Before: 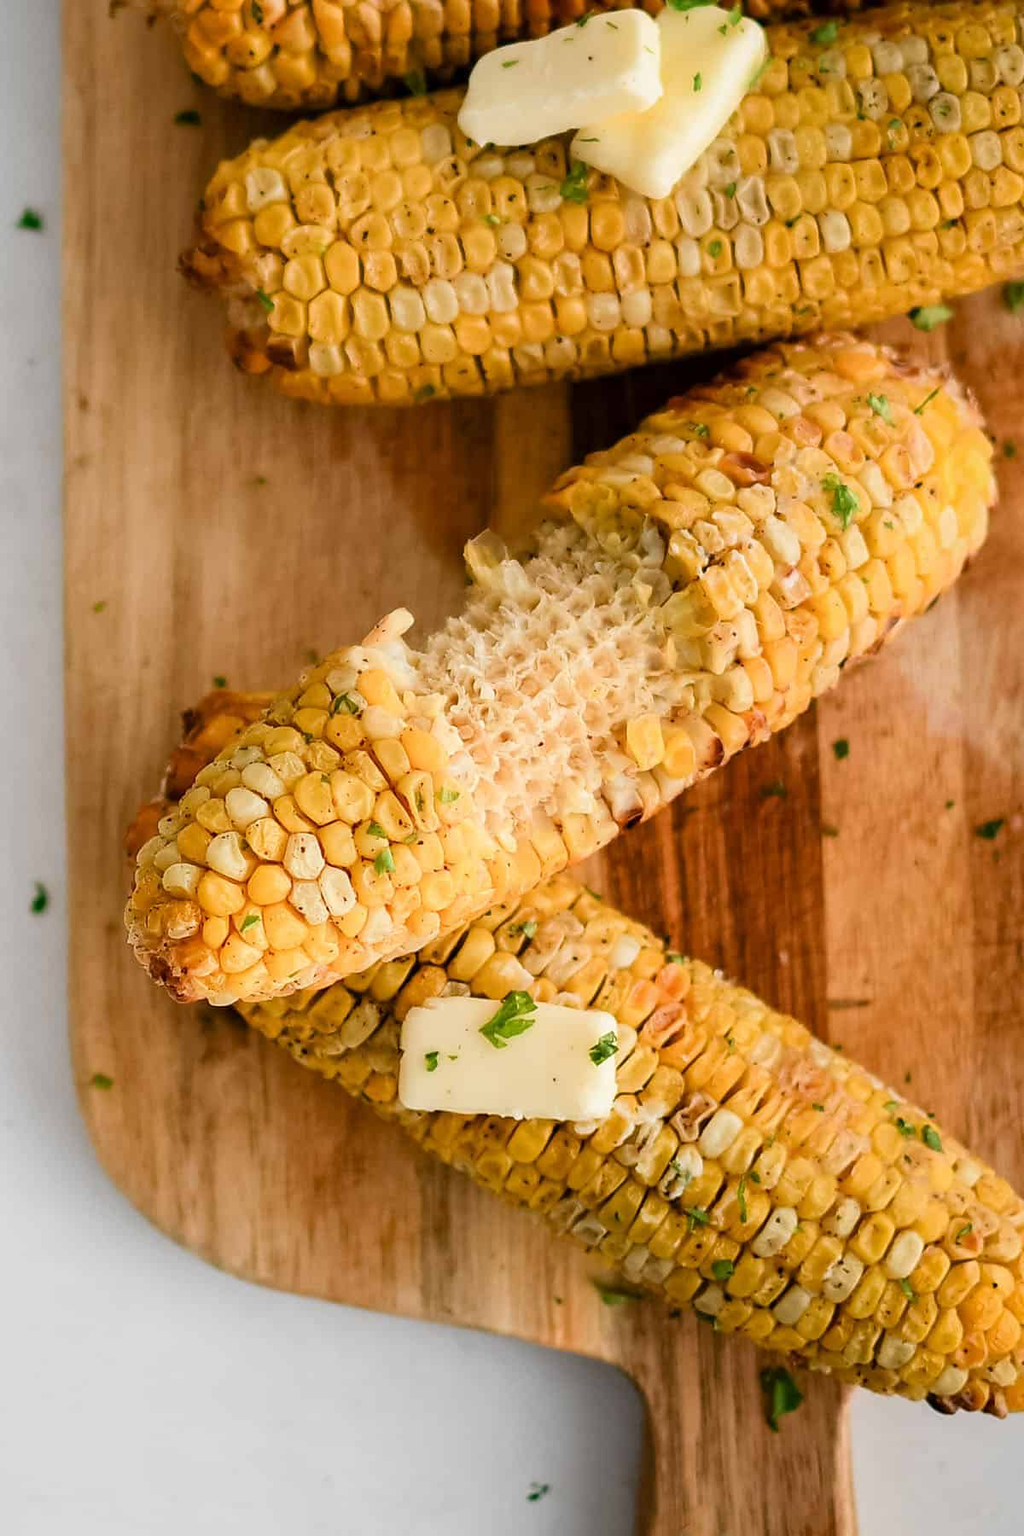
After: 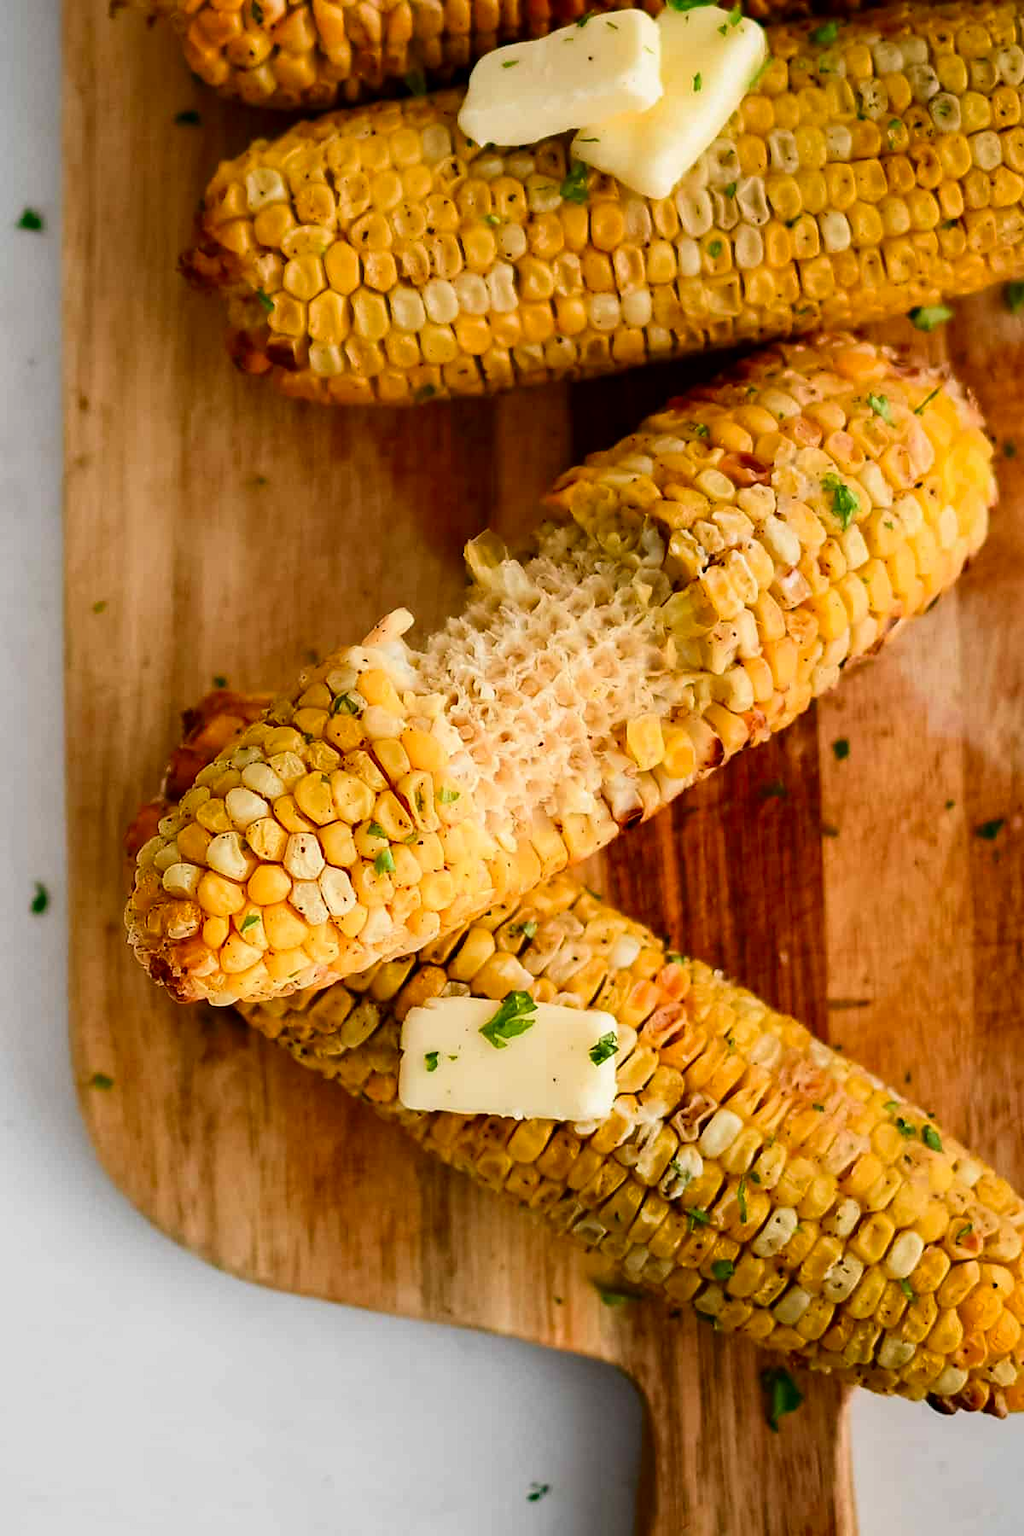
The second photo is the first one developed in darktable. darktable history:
contrast brightness saturation: contrast 0.117, brightness -0.116, saturation 0.2
